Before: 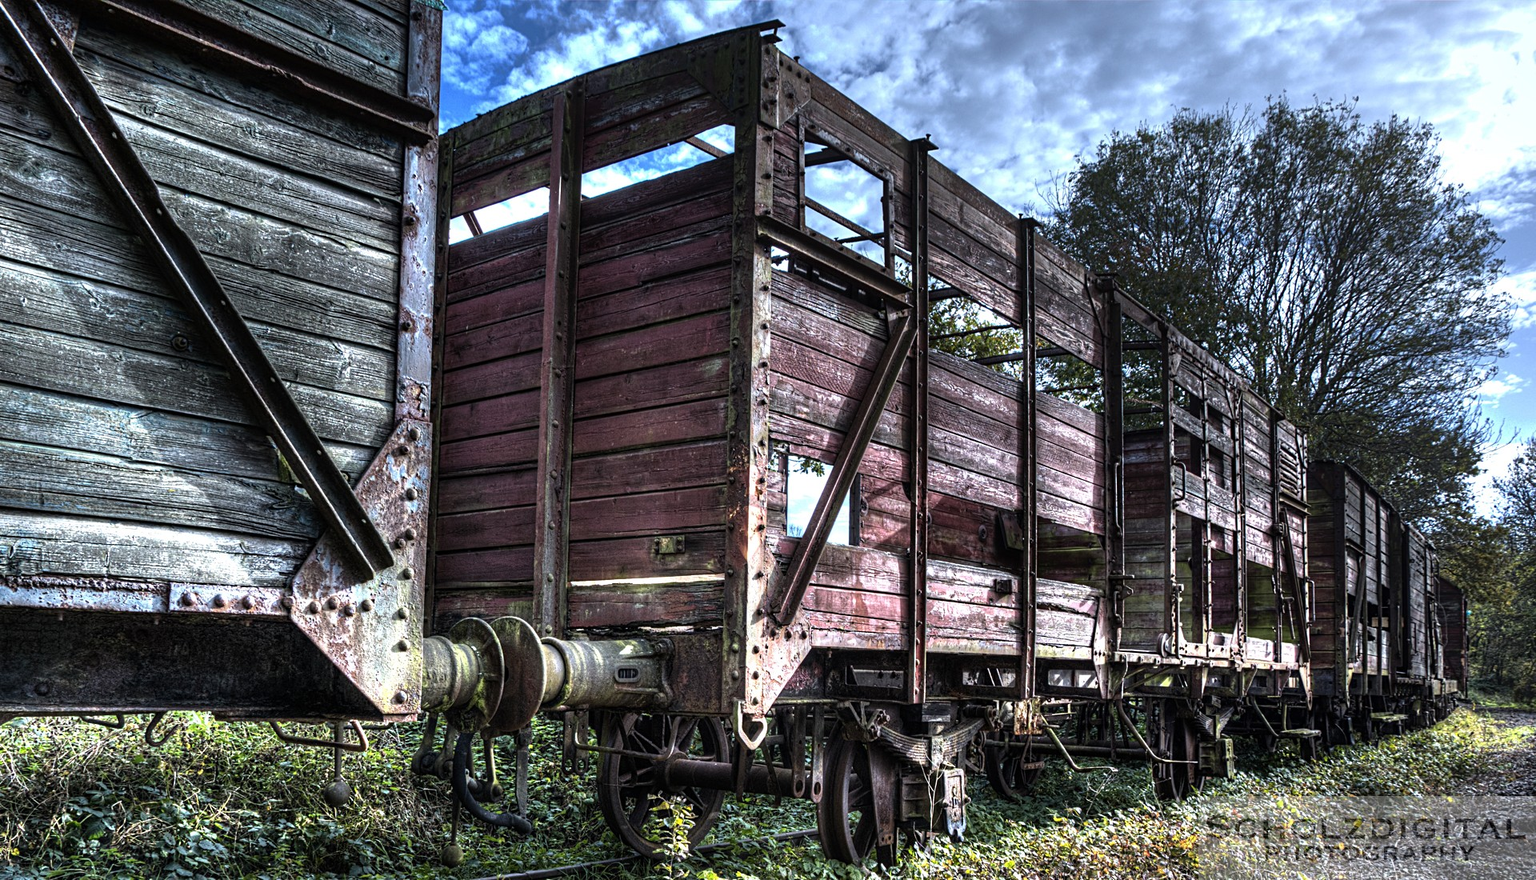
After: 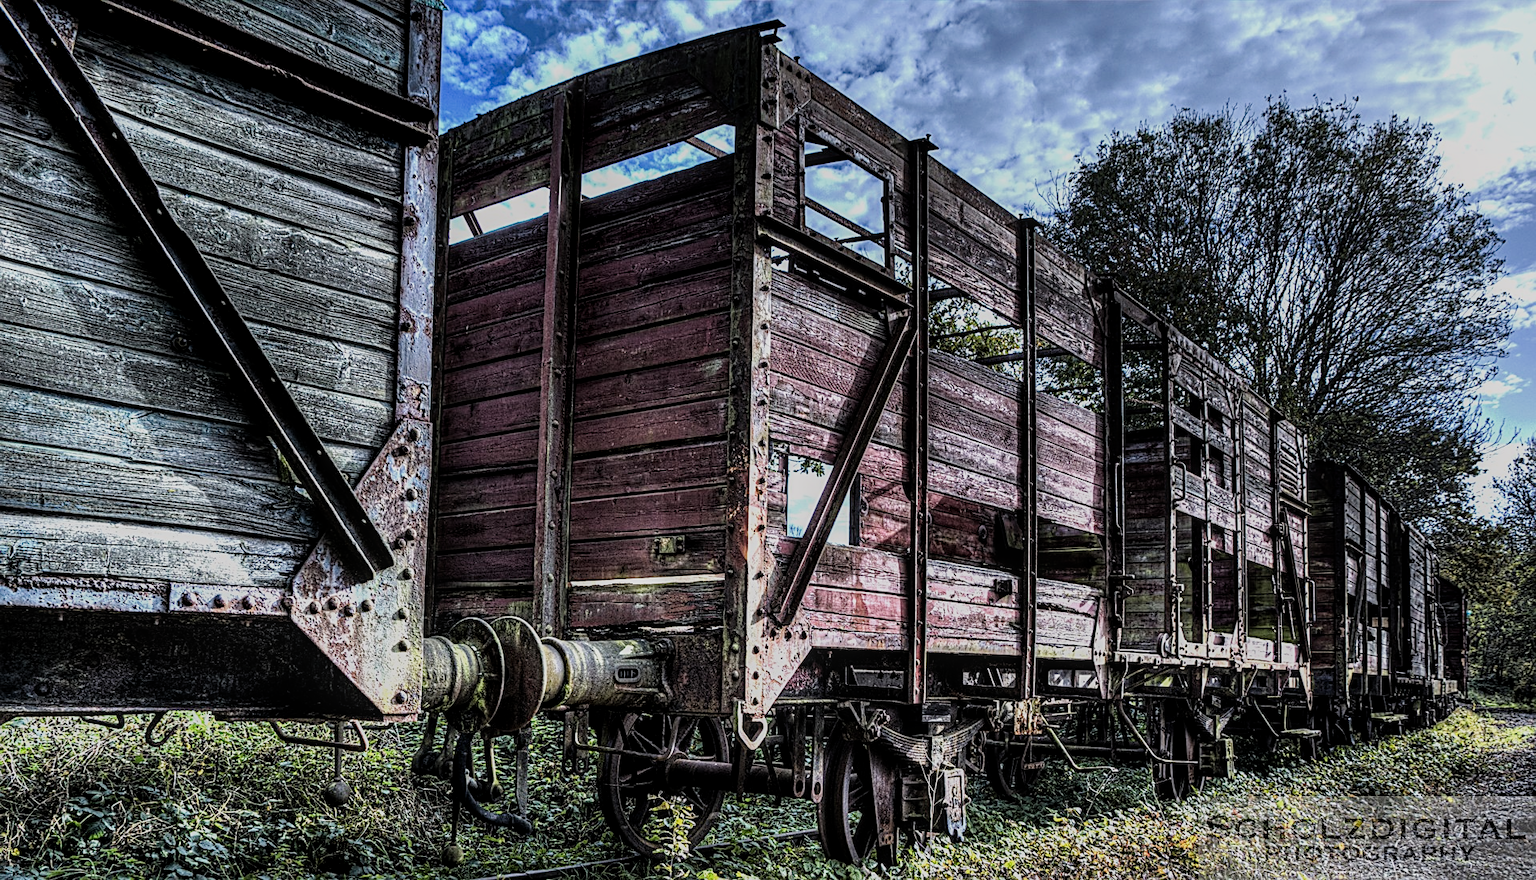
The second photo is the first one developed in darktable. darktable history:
sharpen: on, module defaults
filmic rgb: black relative exposure -7.65 EV, white relative exposure 4.56 EV, hardness 3.61, contrast 1.05
local contrast: on, module defaults
haze removal: compatibility mode true, adaptive false
